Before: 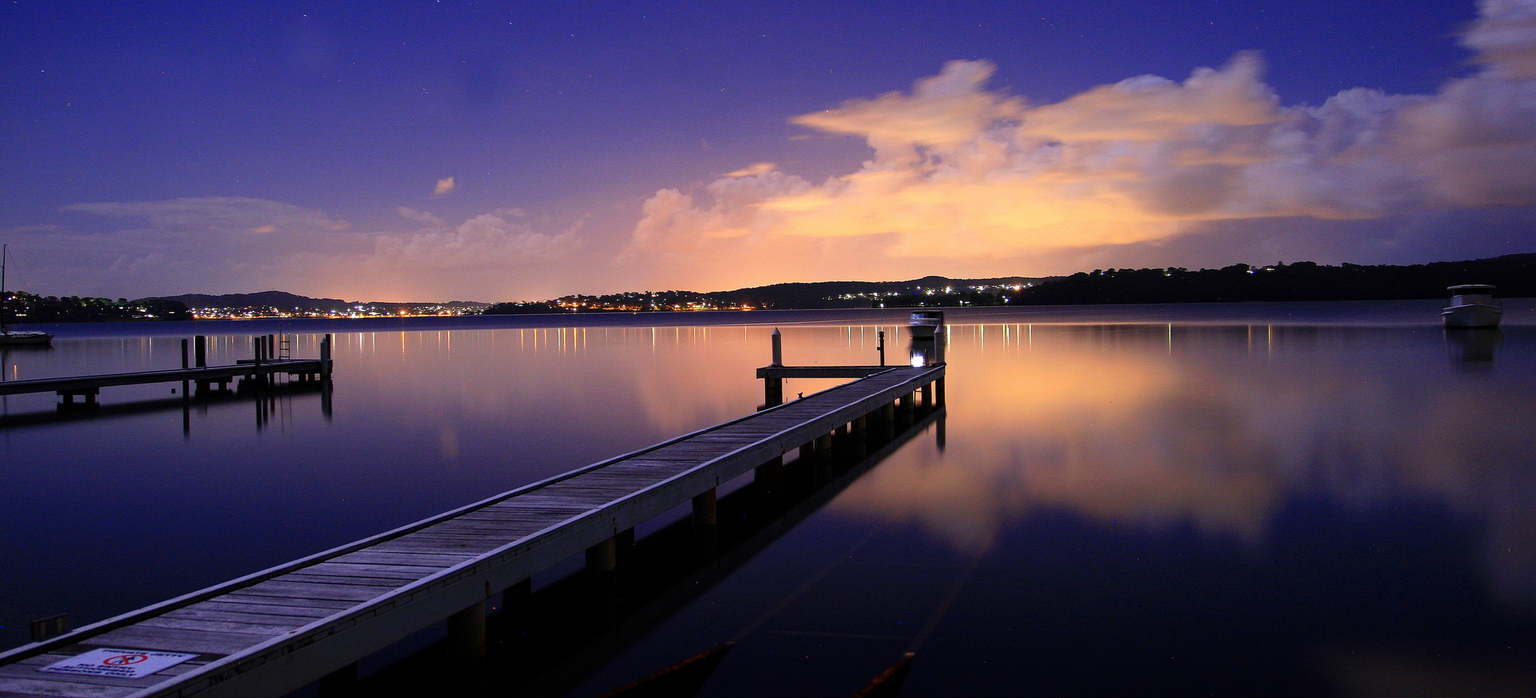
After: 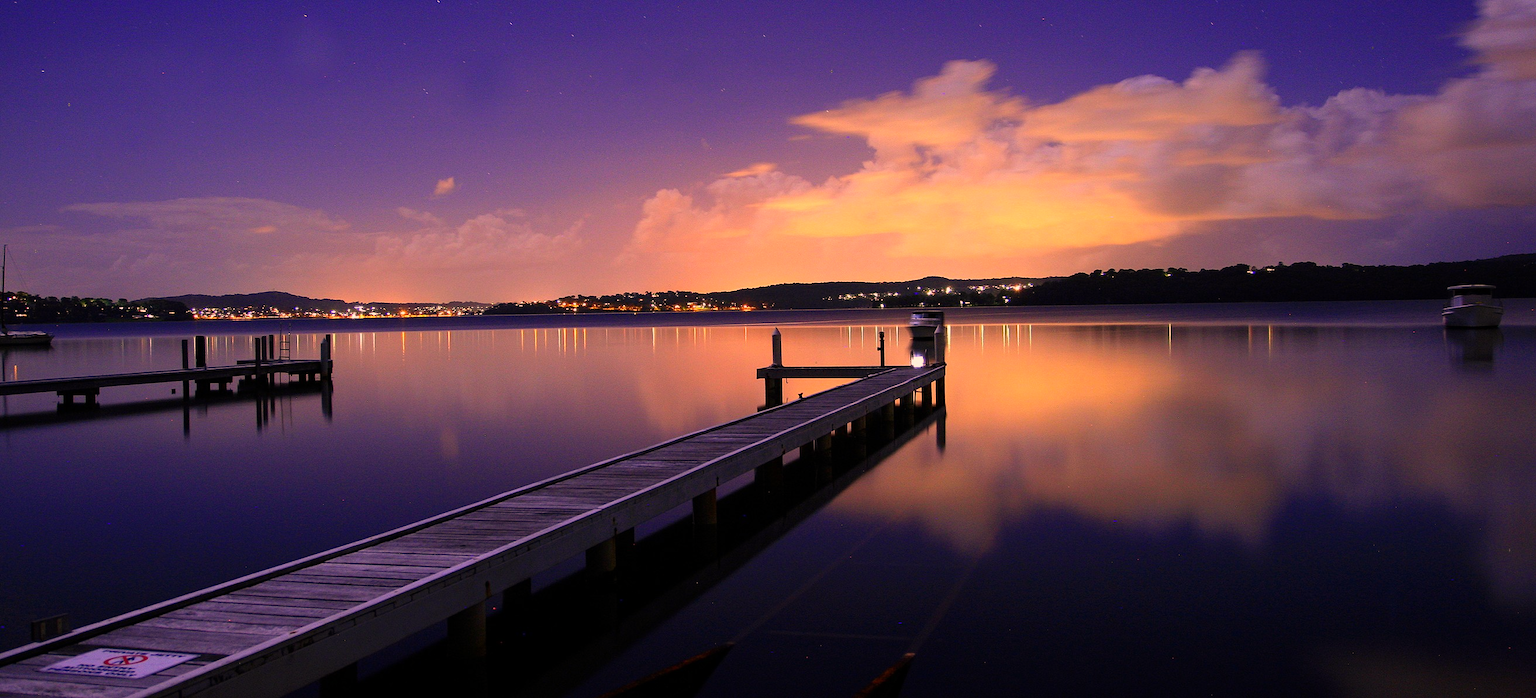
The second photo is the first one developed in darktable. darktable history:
color correction: highlights a* 21.16, highlights b* 19.61
color zones: curves: ch0 [(0, 0.5) (0.143, 0.5) (0.286, 0.5) (0.429, 0.495) (0.571, 0.437) (0.714, 0.44) (0.857, 0.496) (1, 0.5)]
